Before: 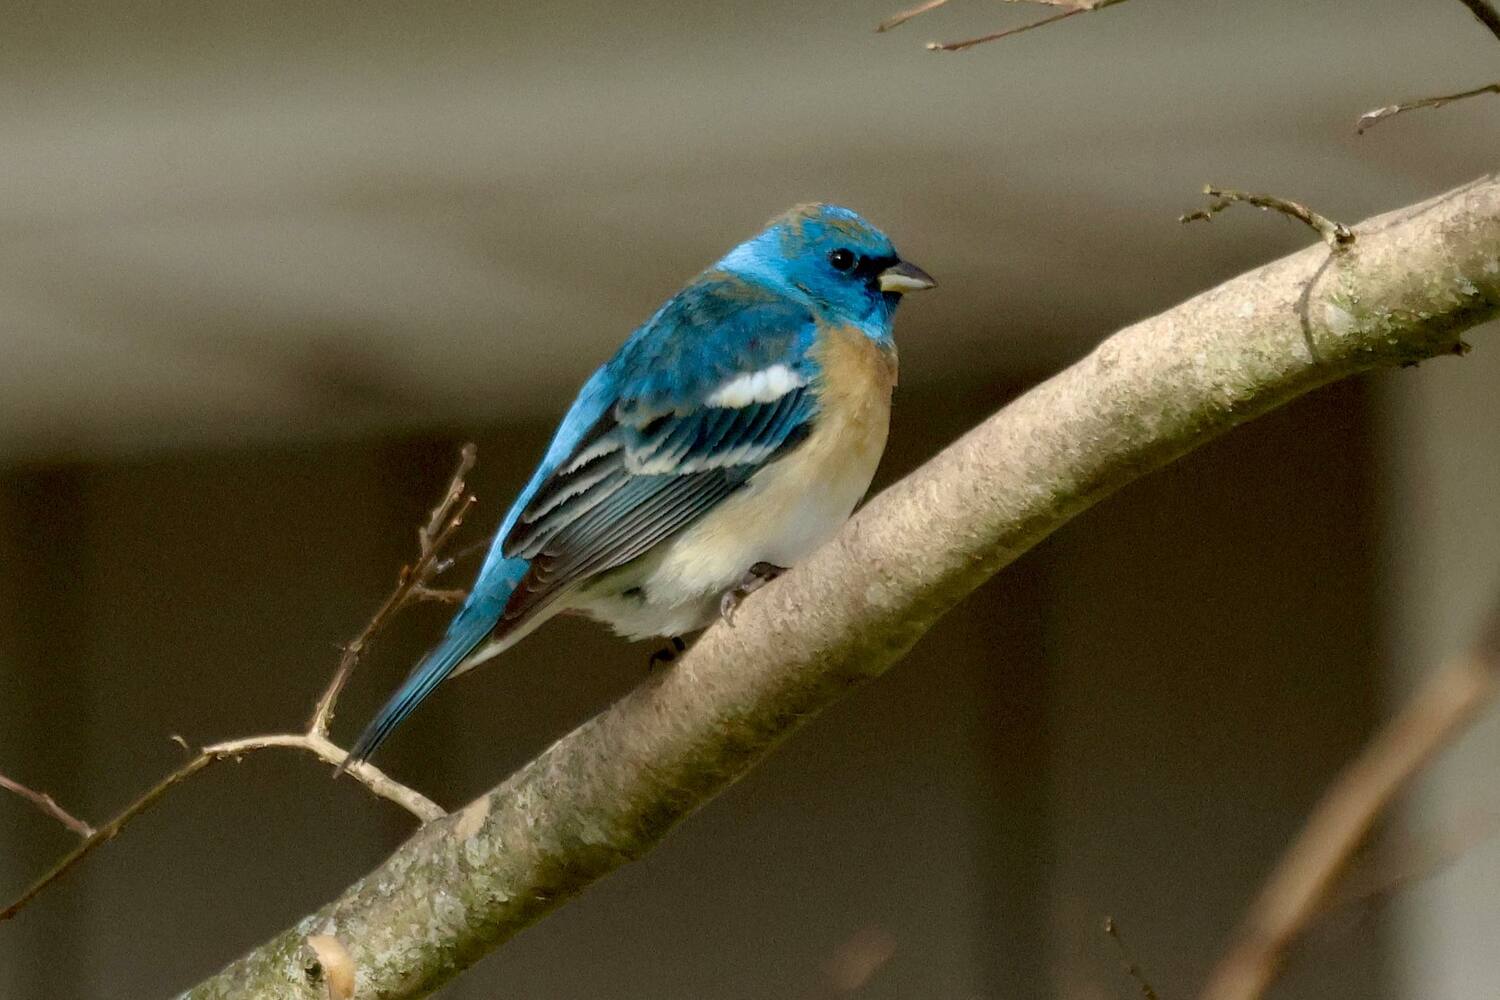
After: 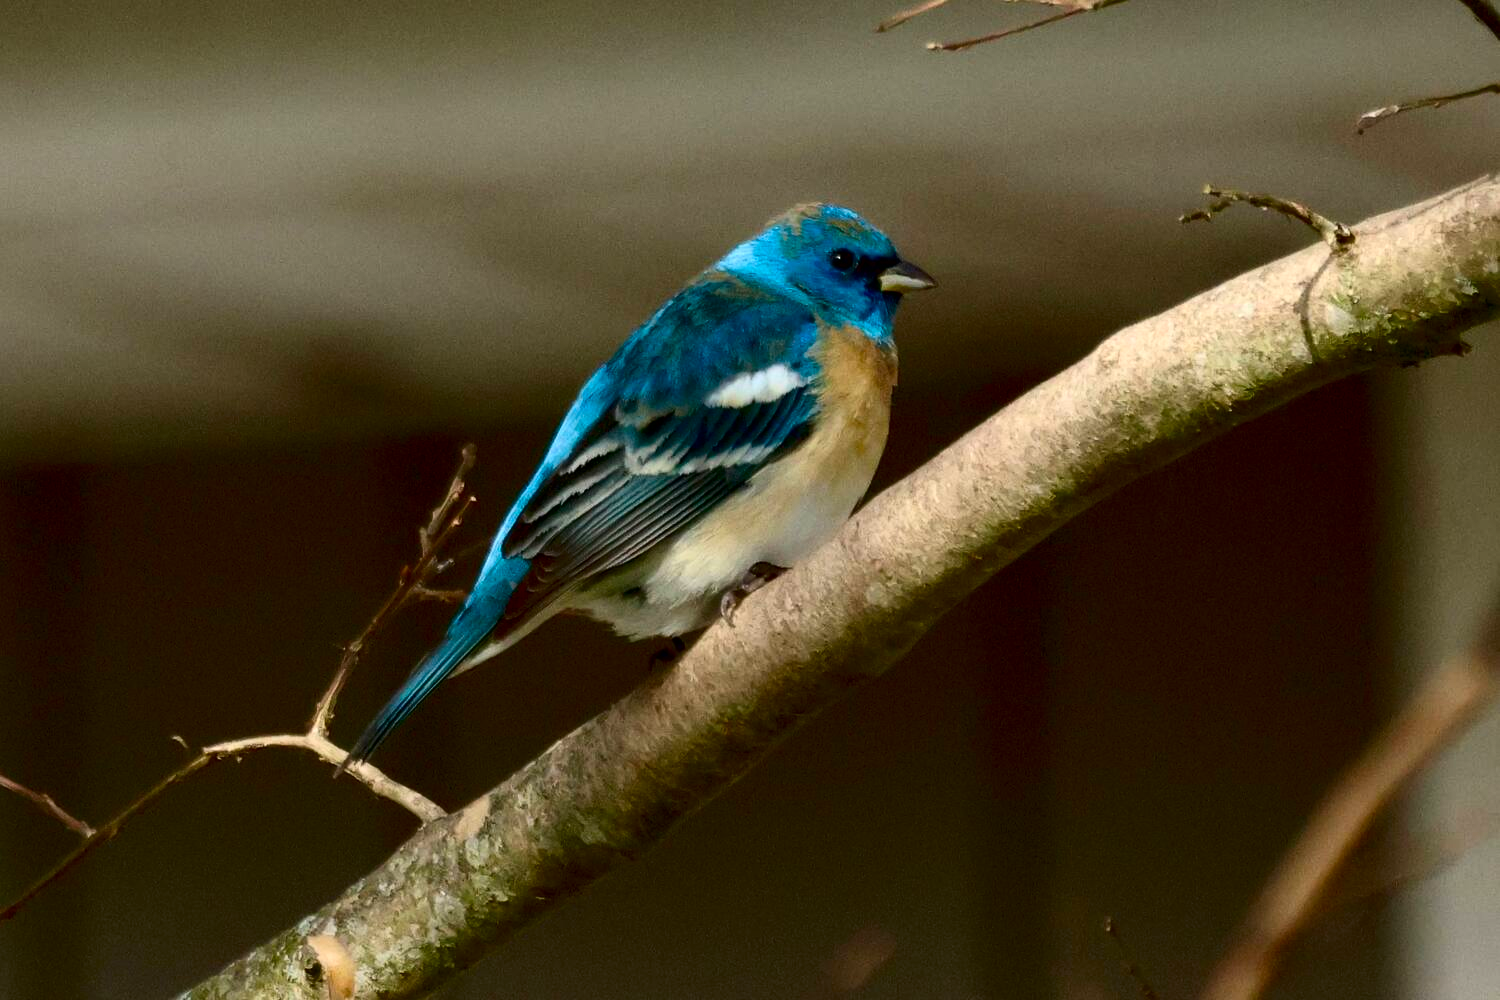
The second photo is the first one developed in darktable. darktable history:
contrast brightness saturation: contrast 0.201, brightness -0.108, saturation 0.105
